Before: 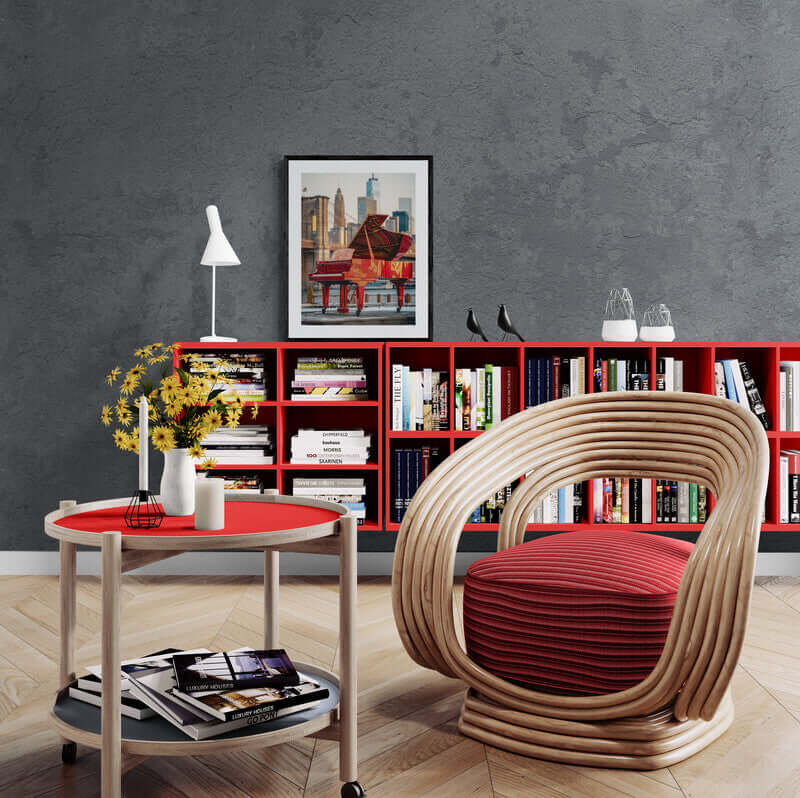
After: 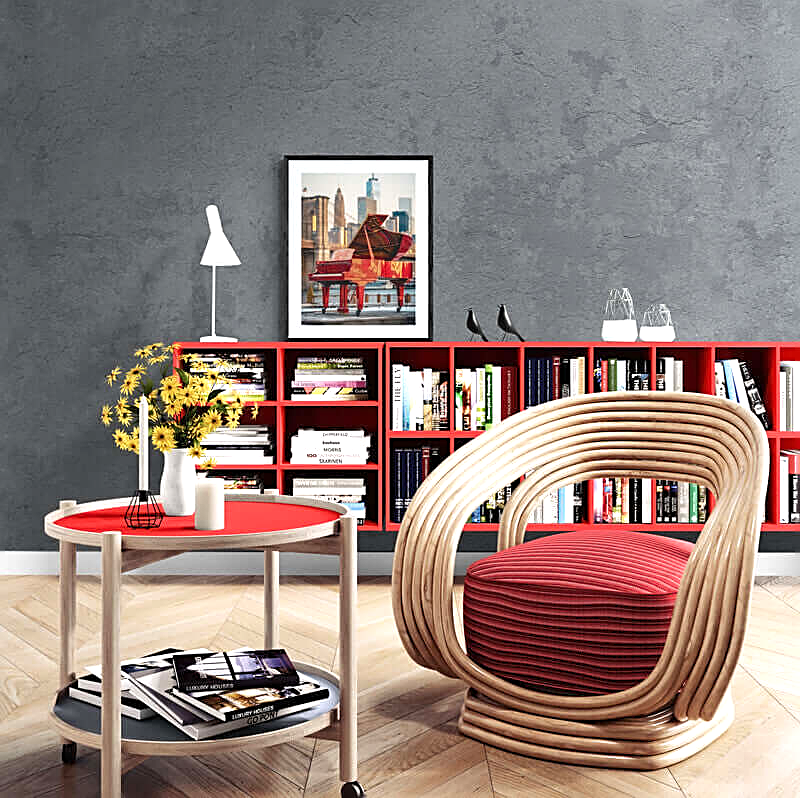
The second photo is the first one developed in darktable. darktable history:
exposure: black level correction 0, exposure 0.7 EV, compensate exposure bias true, compensate highlight preservation false
sharpen: amount 0.575
